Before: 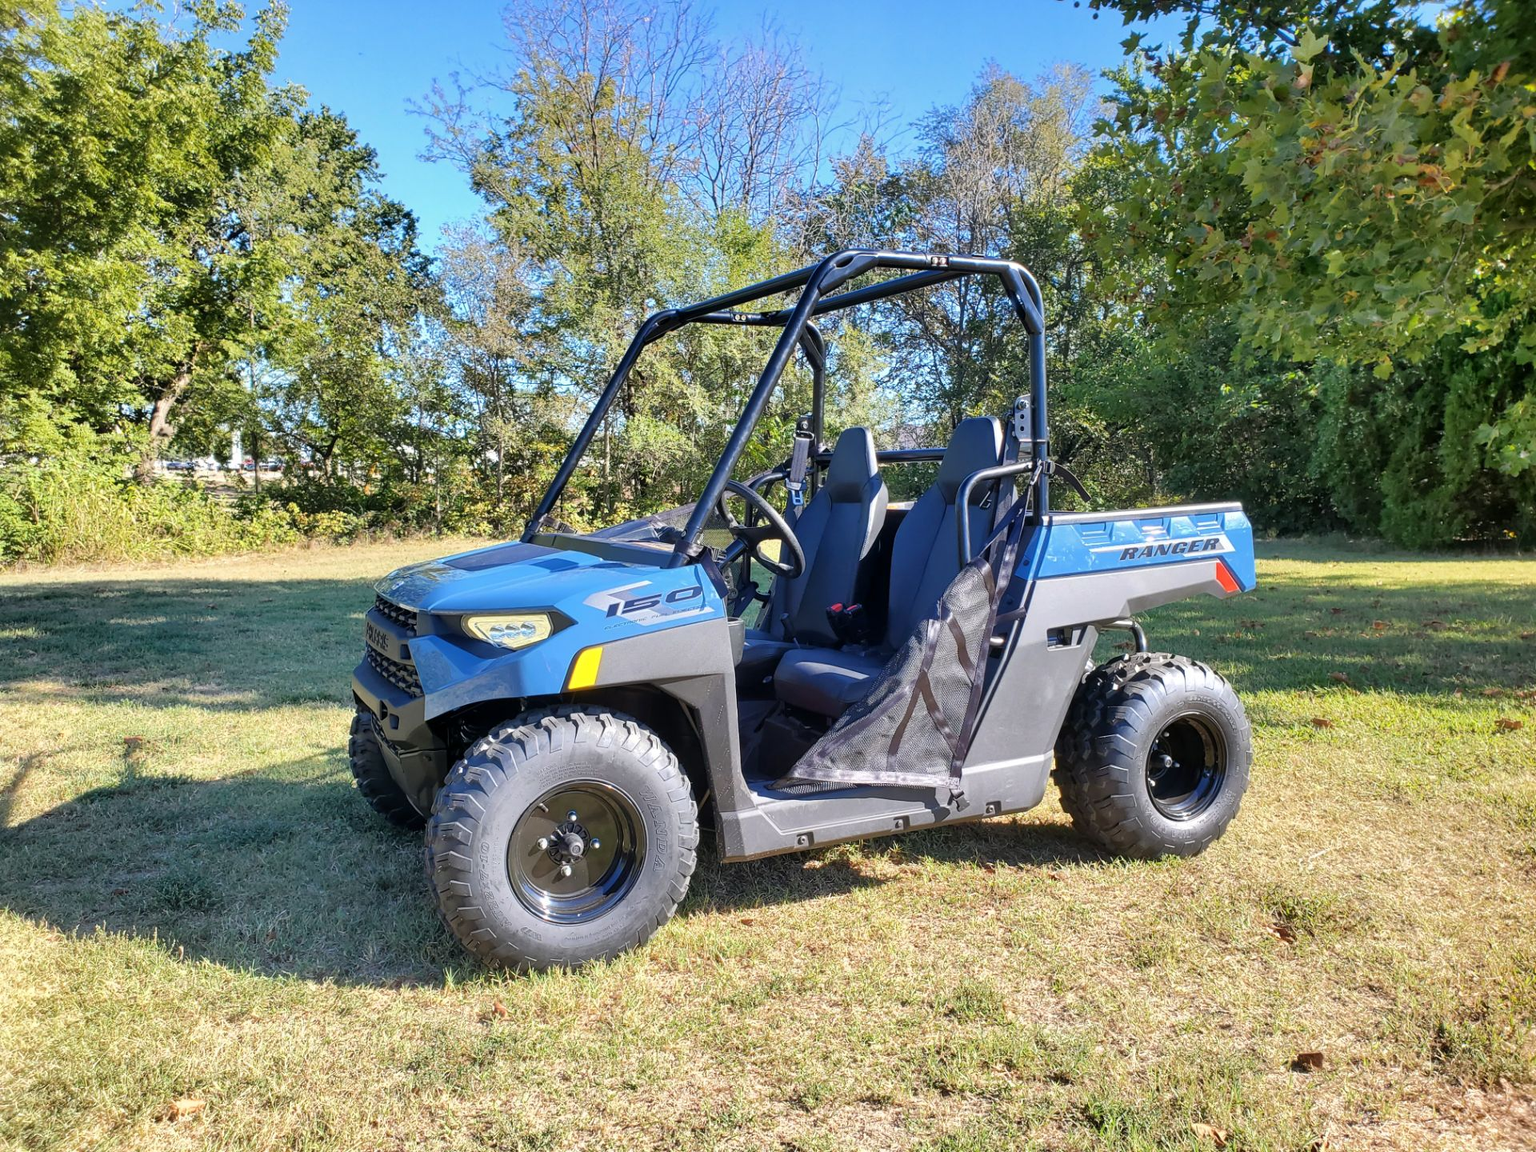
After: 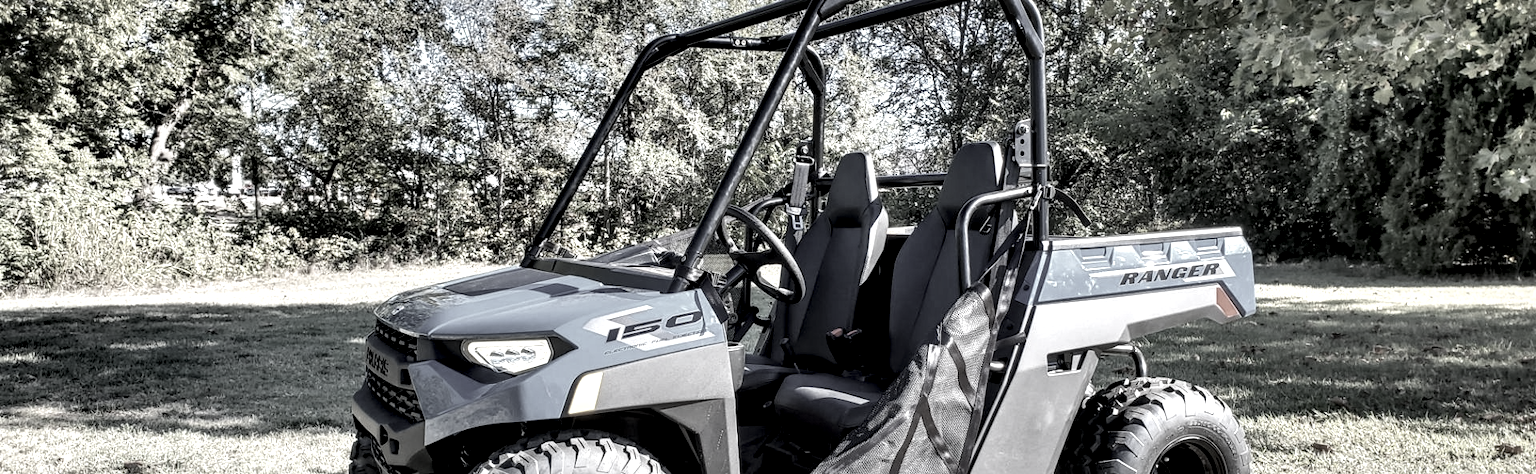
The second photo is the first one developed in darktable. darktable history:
color correction: highlights b* -0.024, saturation 0.171
crop and rotate: top 23.918%, bottom 34.88%
local contrast: highlights 81%, shadows 58%, detail 173%, midtone range 0.604
